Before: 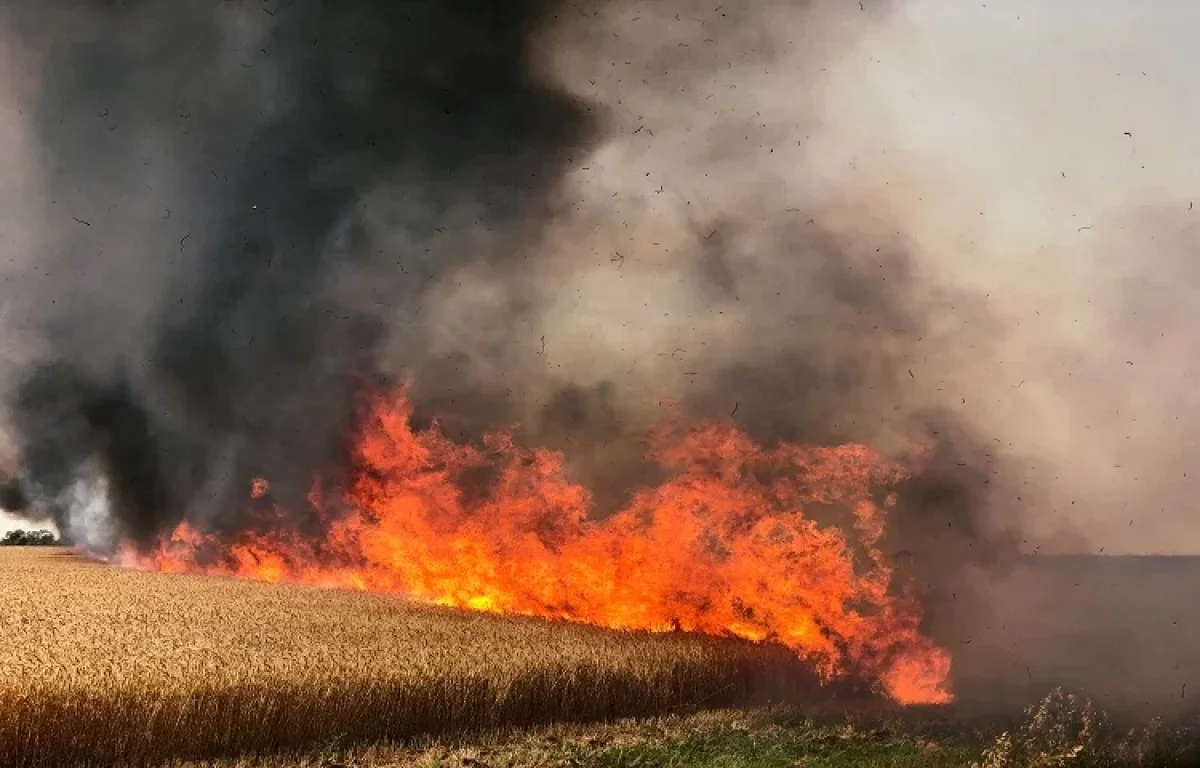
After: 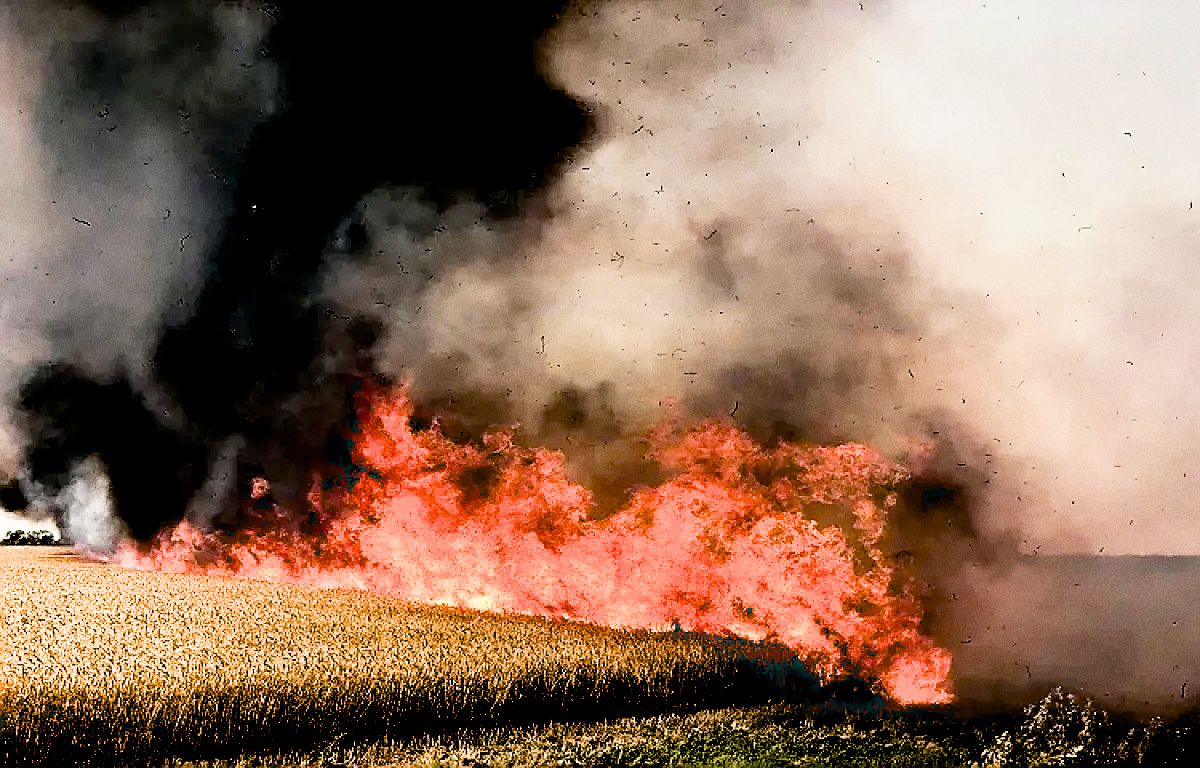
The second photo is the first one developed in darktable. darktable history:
sharpen: radius 1.4, amount 1.25, threshold 0.7
filmic rgb: black relative exposure -5 EV, white relative exposure 3.5 EV, hardness 3.19, contrast 1.3, highlights saturation mix -50%
grain: coarseness 0.09 ISO
exposure: black level correction 0.035, exposure 0.9 EV, compensate highlight preservation false
